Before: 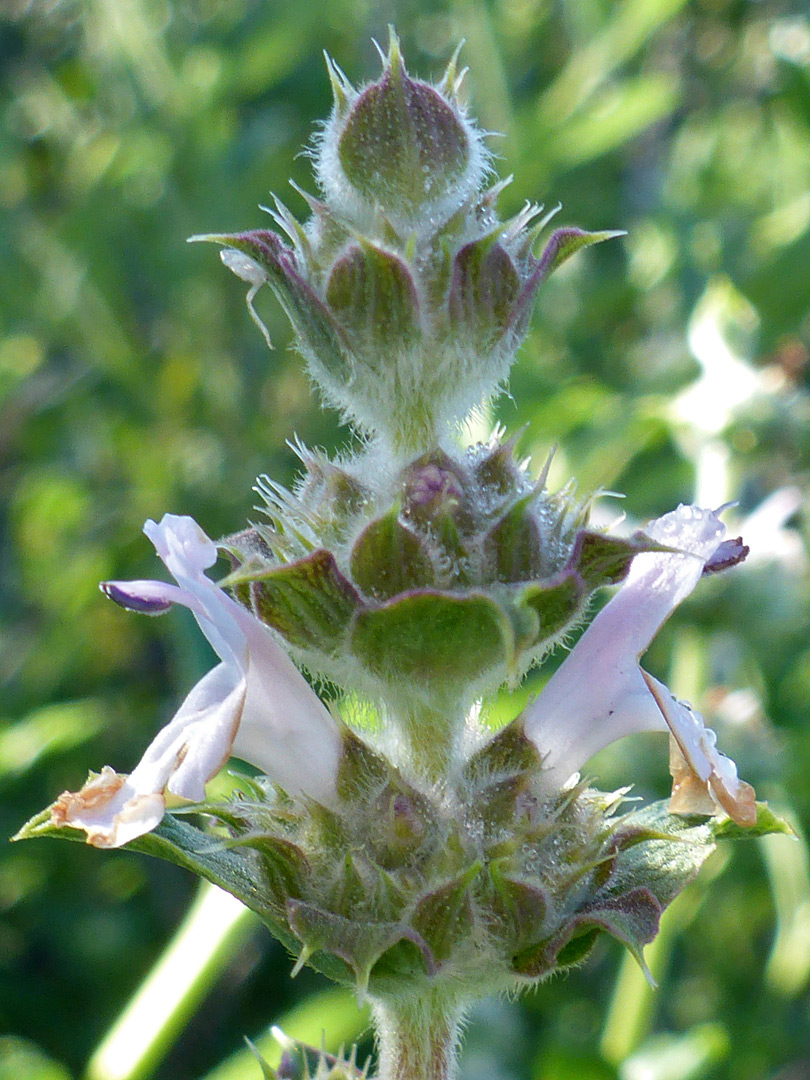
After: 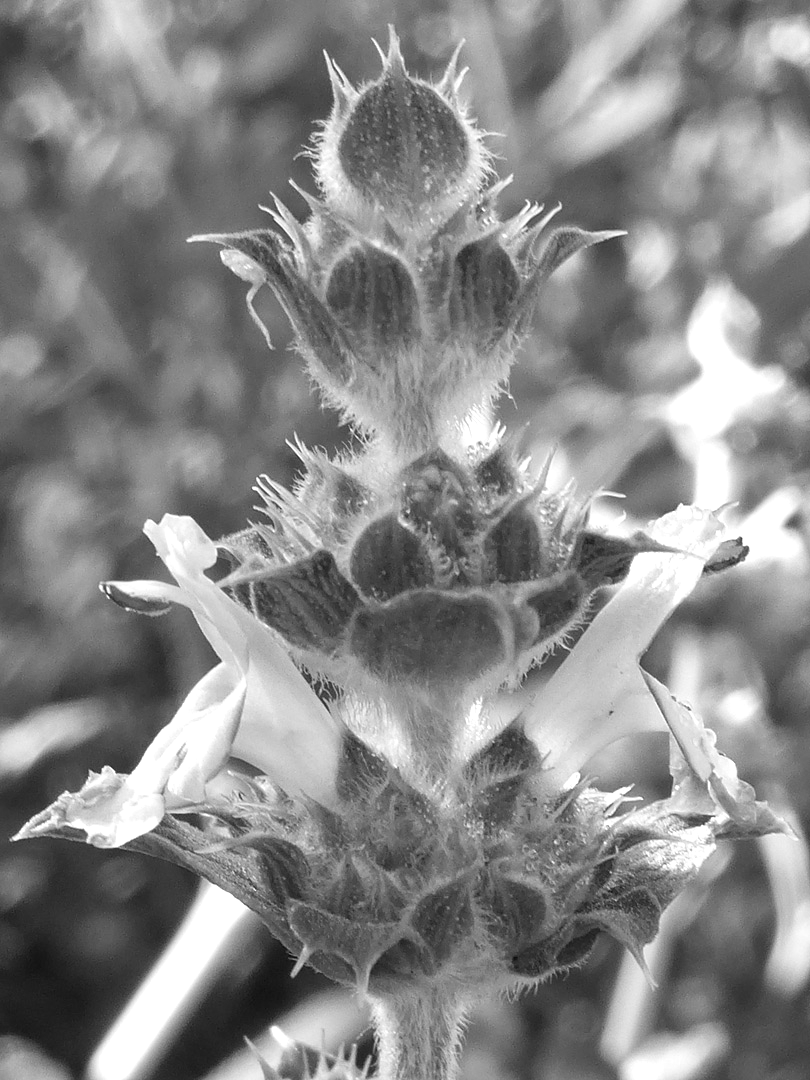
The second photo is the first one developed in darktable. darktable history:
exposure: exposure 0.403 EV, compensate highlight preservation false
contrast brightness saturation: contrast 0.106, saturation -0.158
color calibration: output gray [0.267, 0.423, 0.261, 0], illuminant as shot in camera, x 0.358, y 0.373, temperature 4628.91 K
